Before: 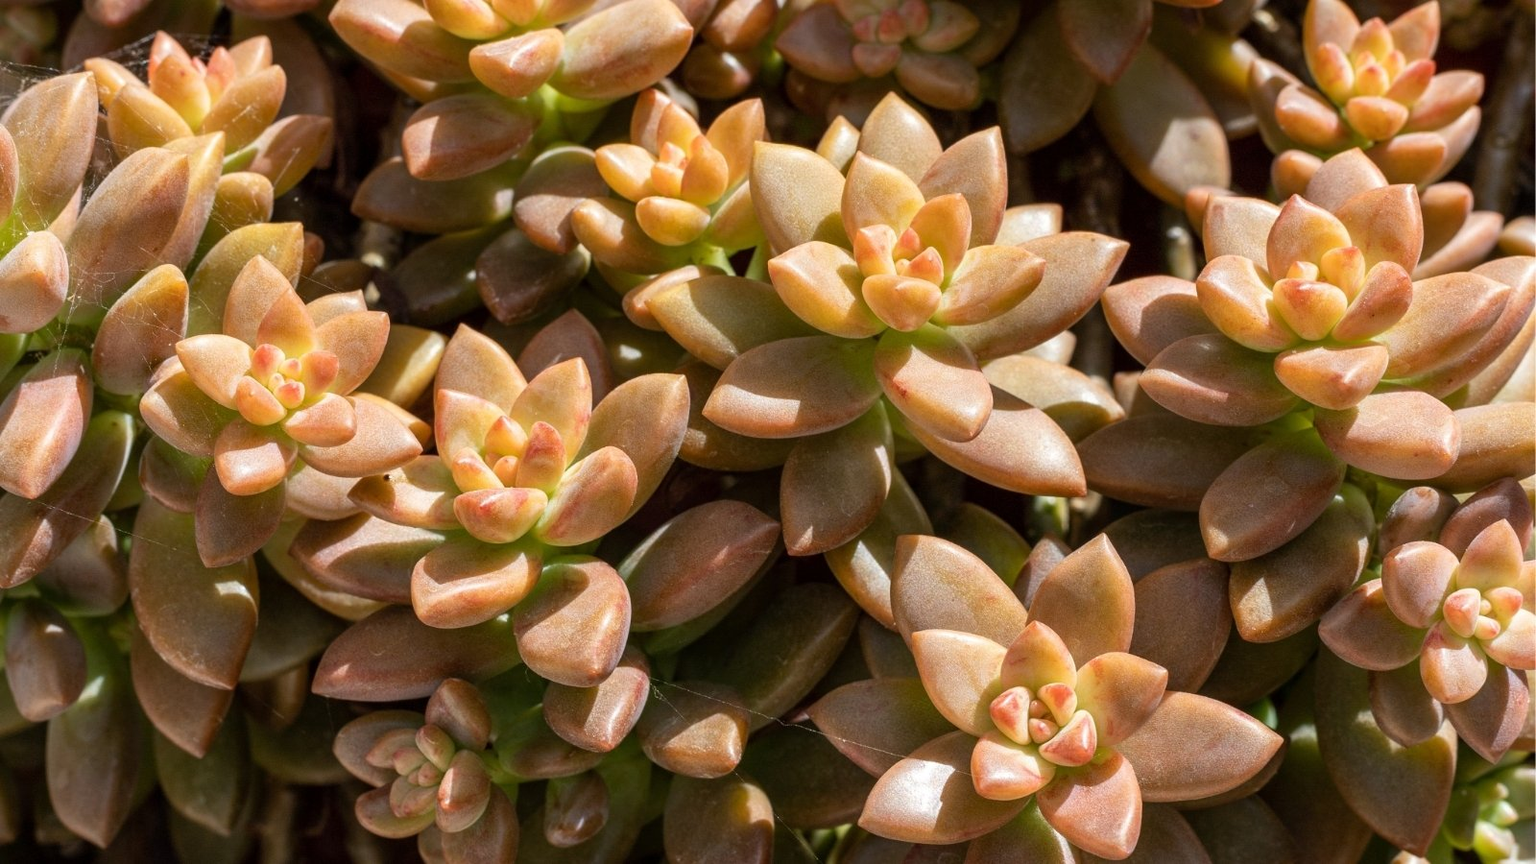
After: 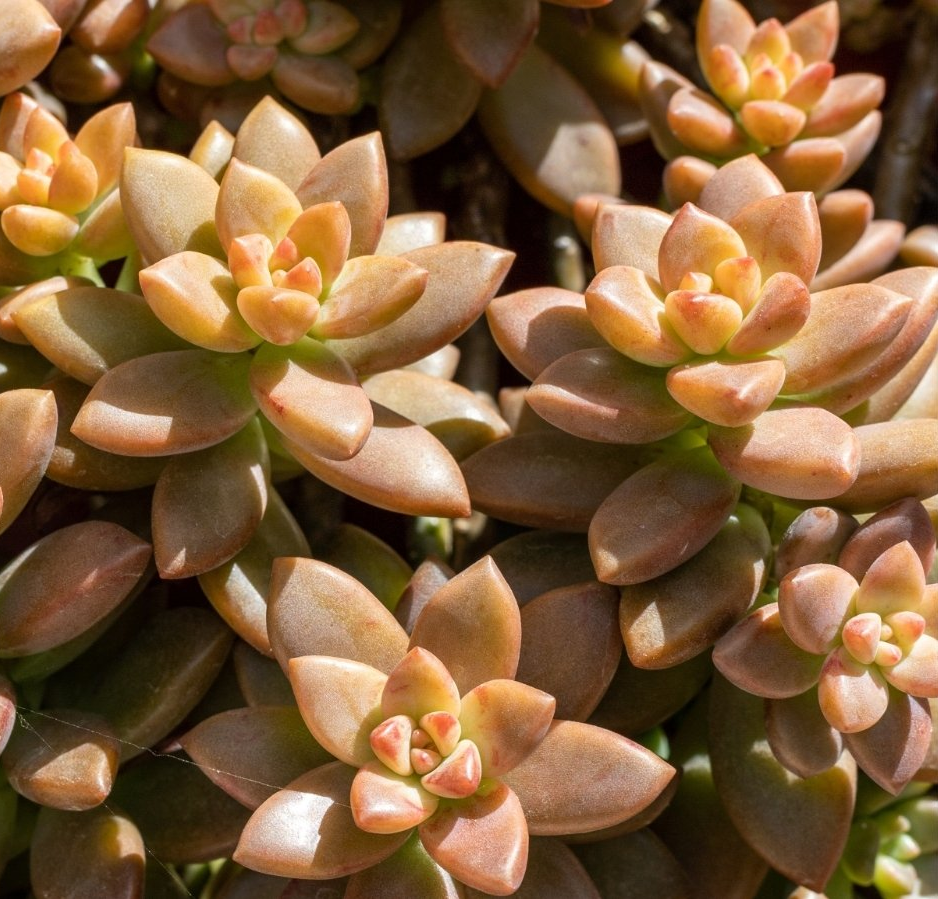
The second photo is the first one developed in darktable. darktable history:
crop: left 41.354%
